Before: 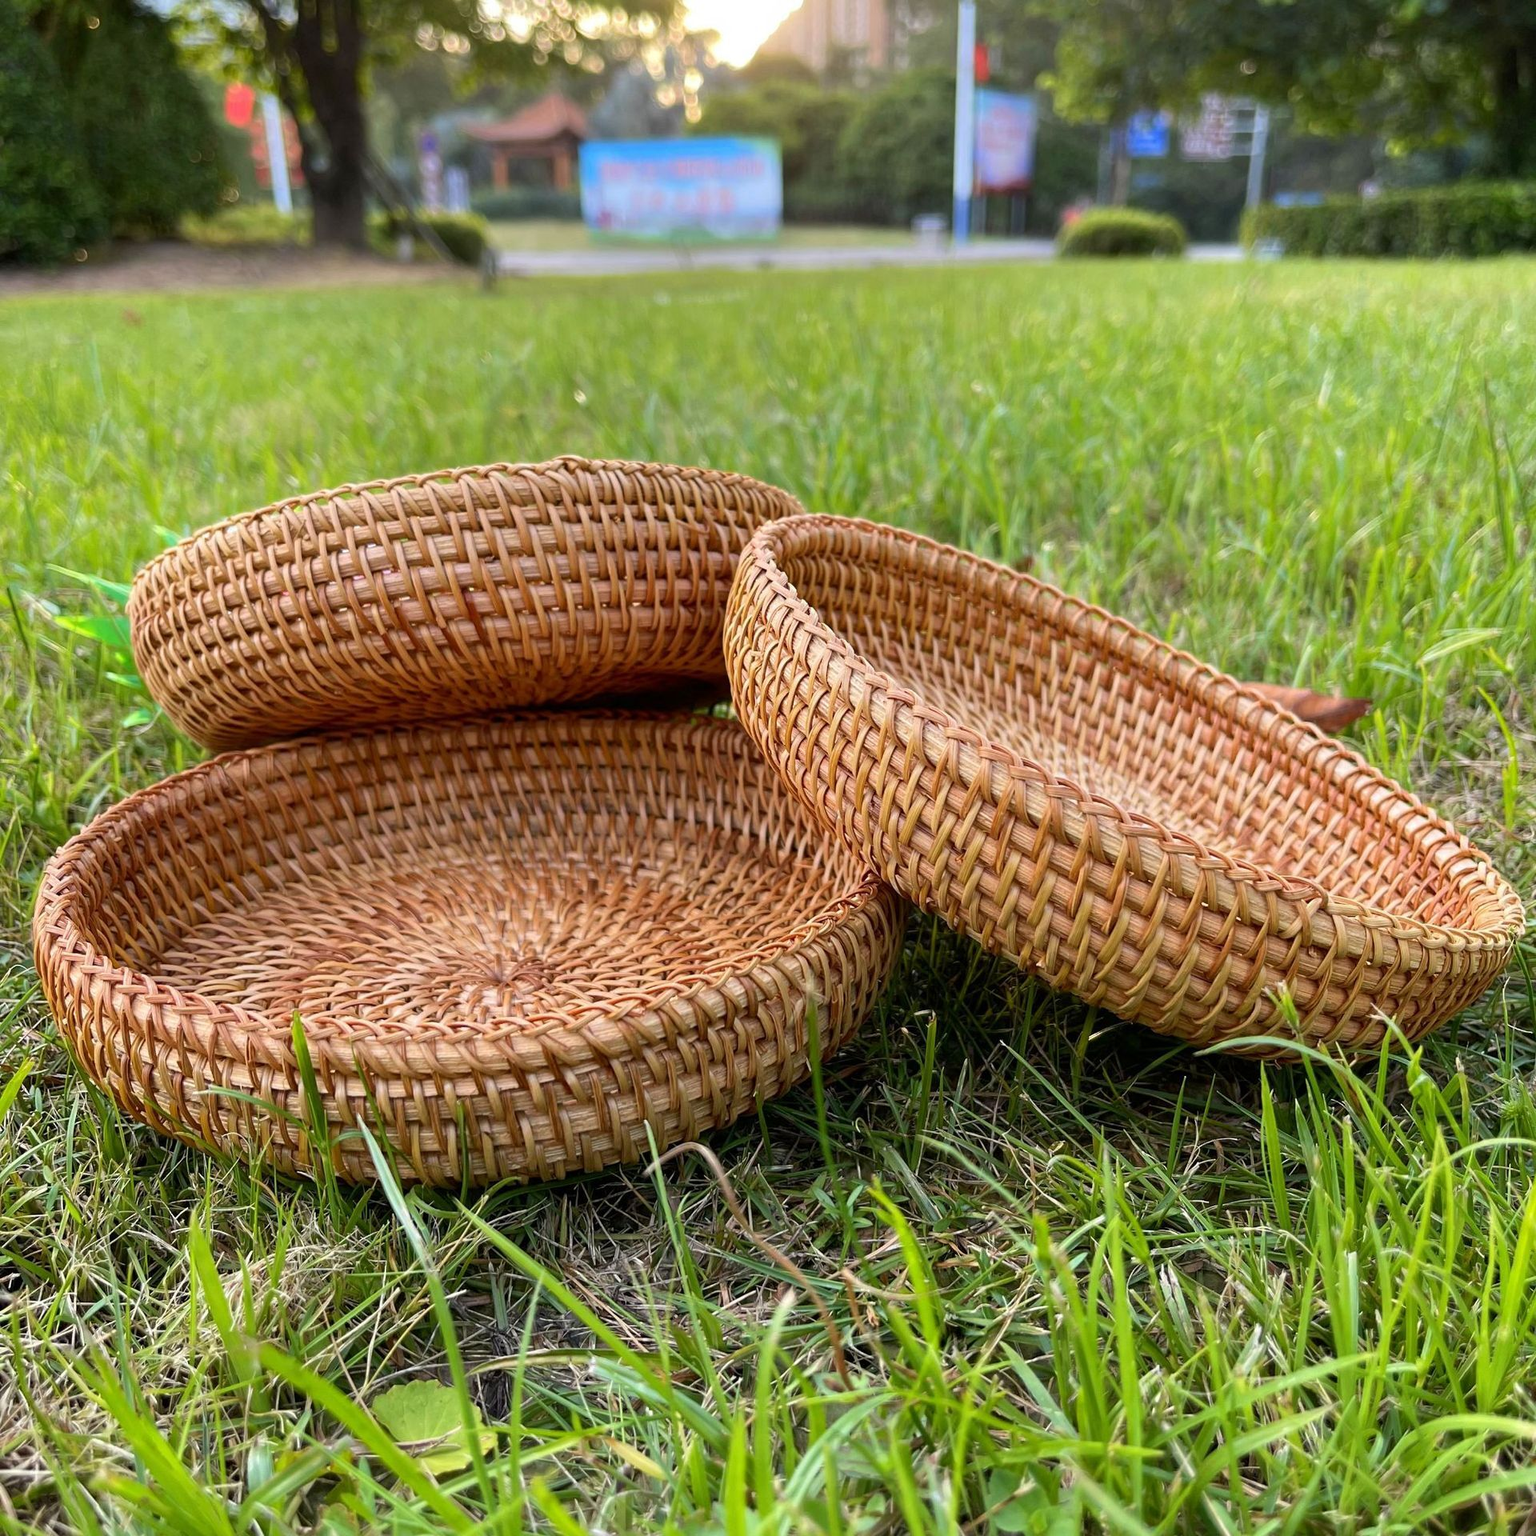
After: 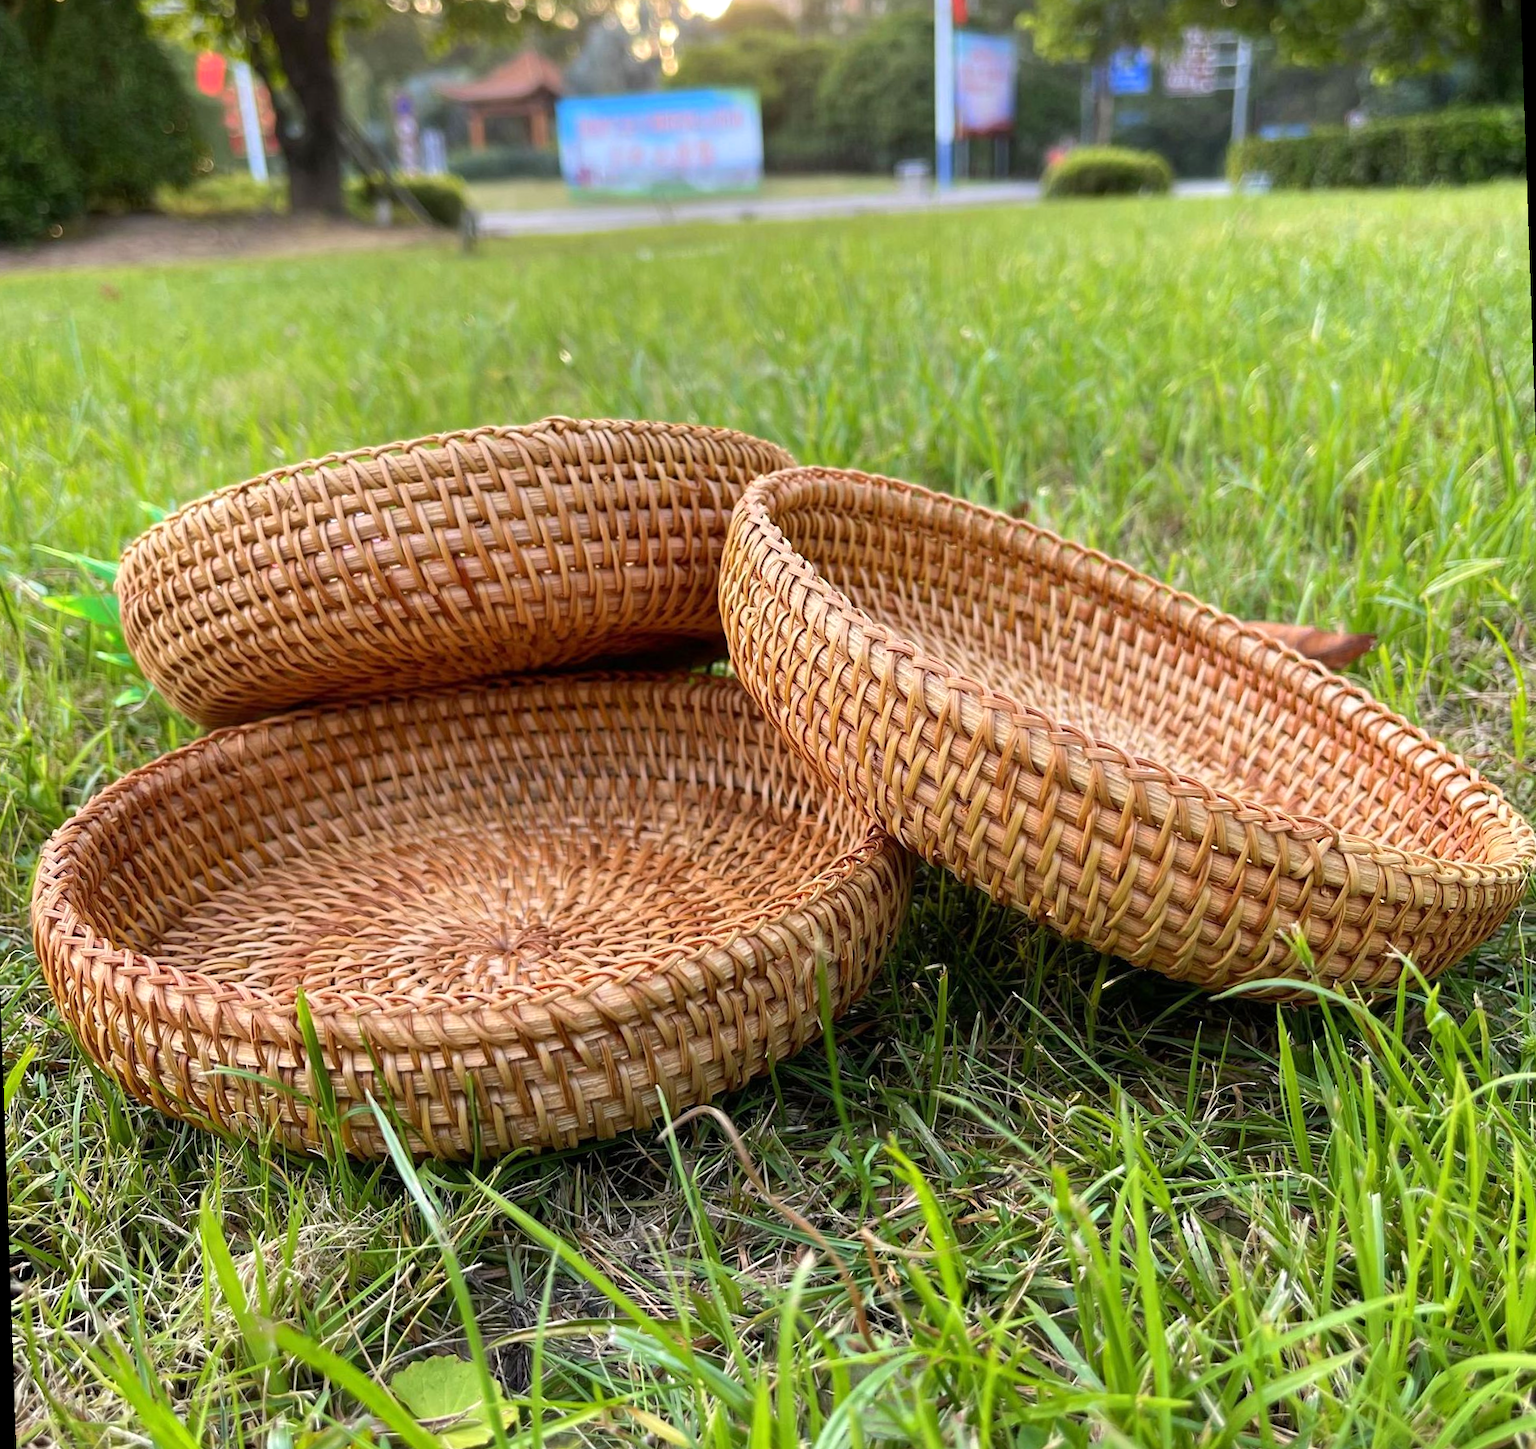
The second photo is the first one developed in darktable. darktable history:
exposure: exposure 0.178 EV, compensate exposure bias true, compensate highlight preservation false
rotate and perspective: rotation -2°, crop left 0.022, crop right 0.978, crop top 0.049, crop bottom 0.951
